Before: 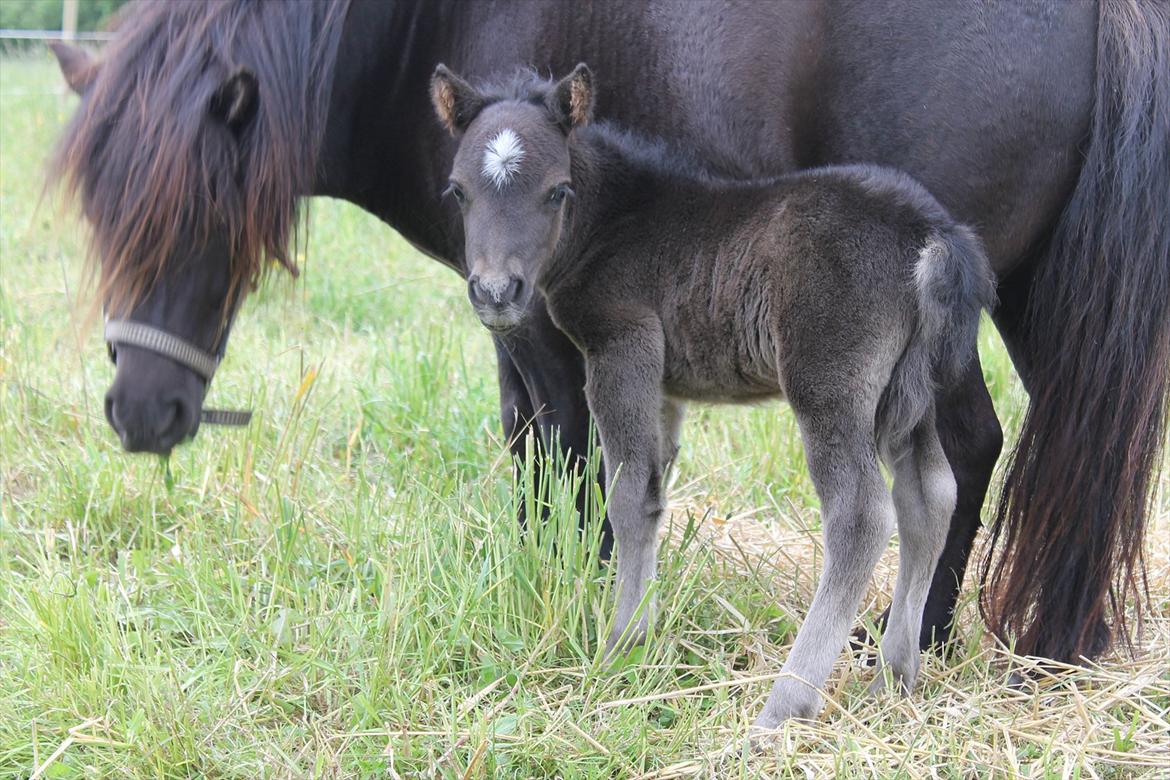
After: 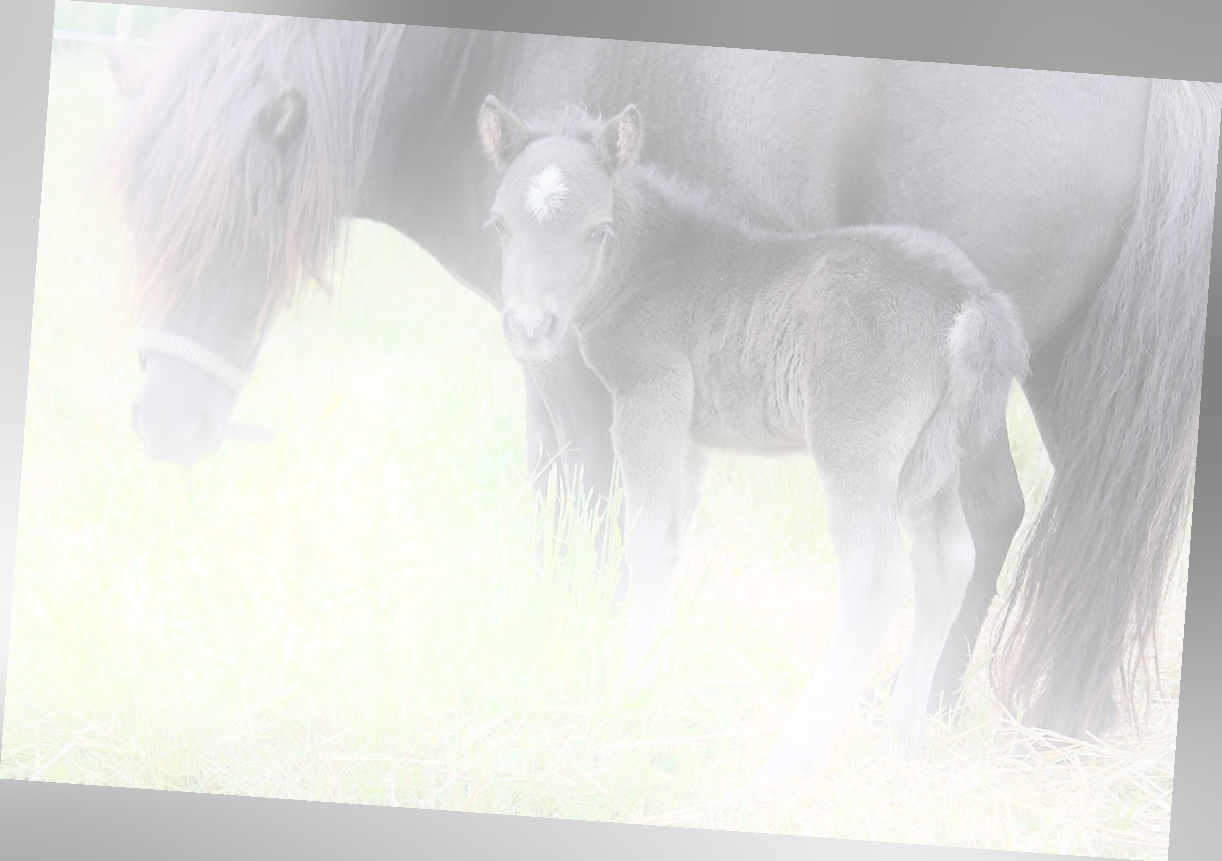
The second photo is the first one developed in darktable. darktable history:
bloom: threshold 82.5%, strength 16.25%
rotate and perspective: rotation 4.1°, automatic cropping off
exposure: exposure 0.496 EV, compensate highlight preservation false
contrast brightness saturation: contrast -0.32, brightness 0.75, saturation -0.78
